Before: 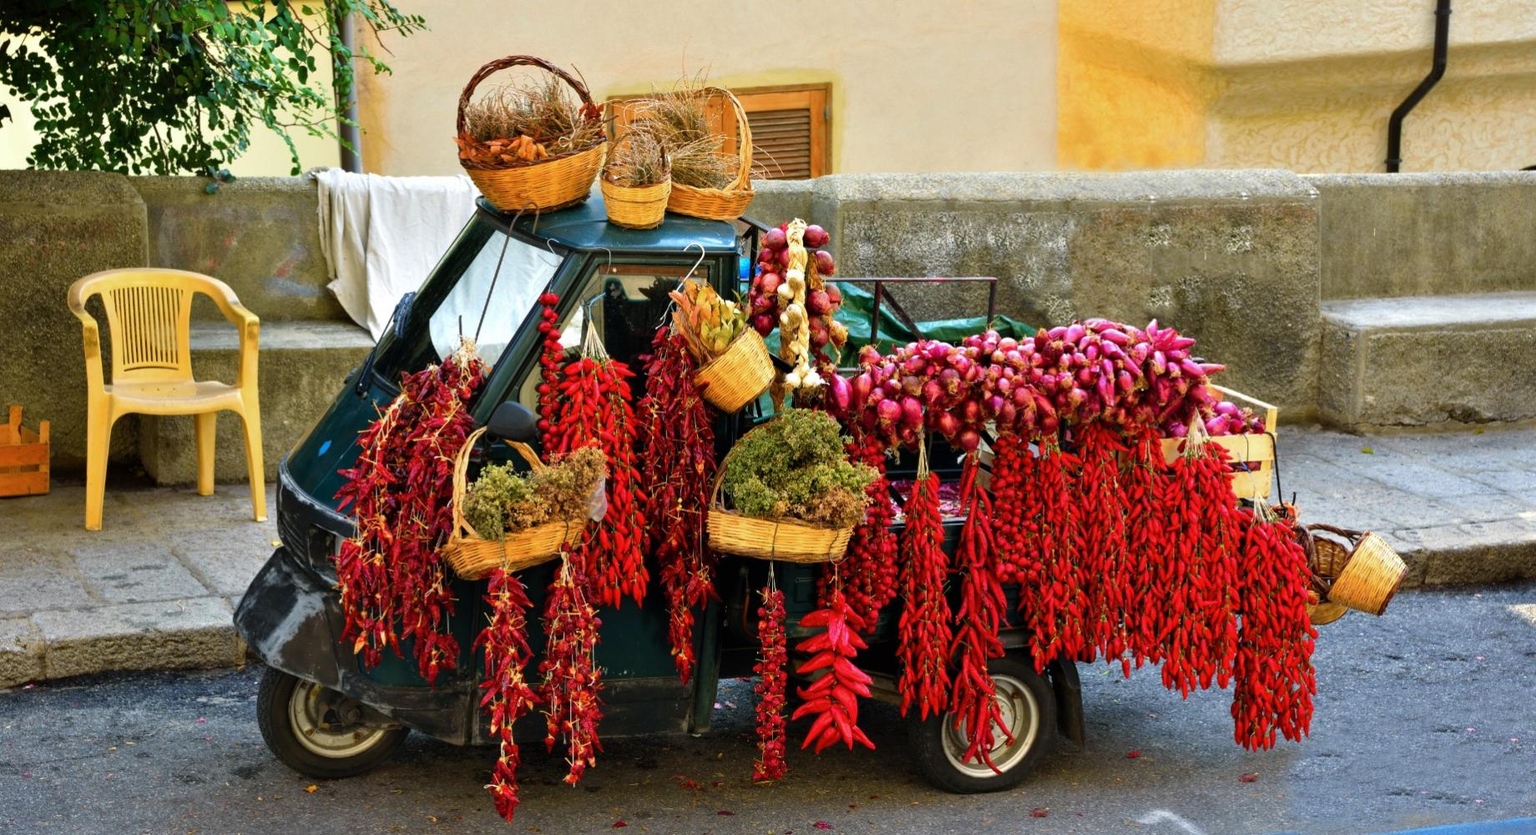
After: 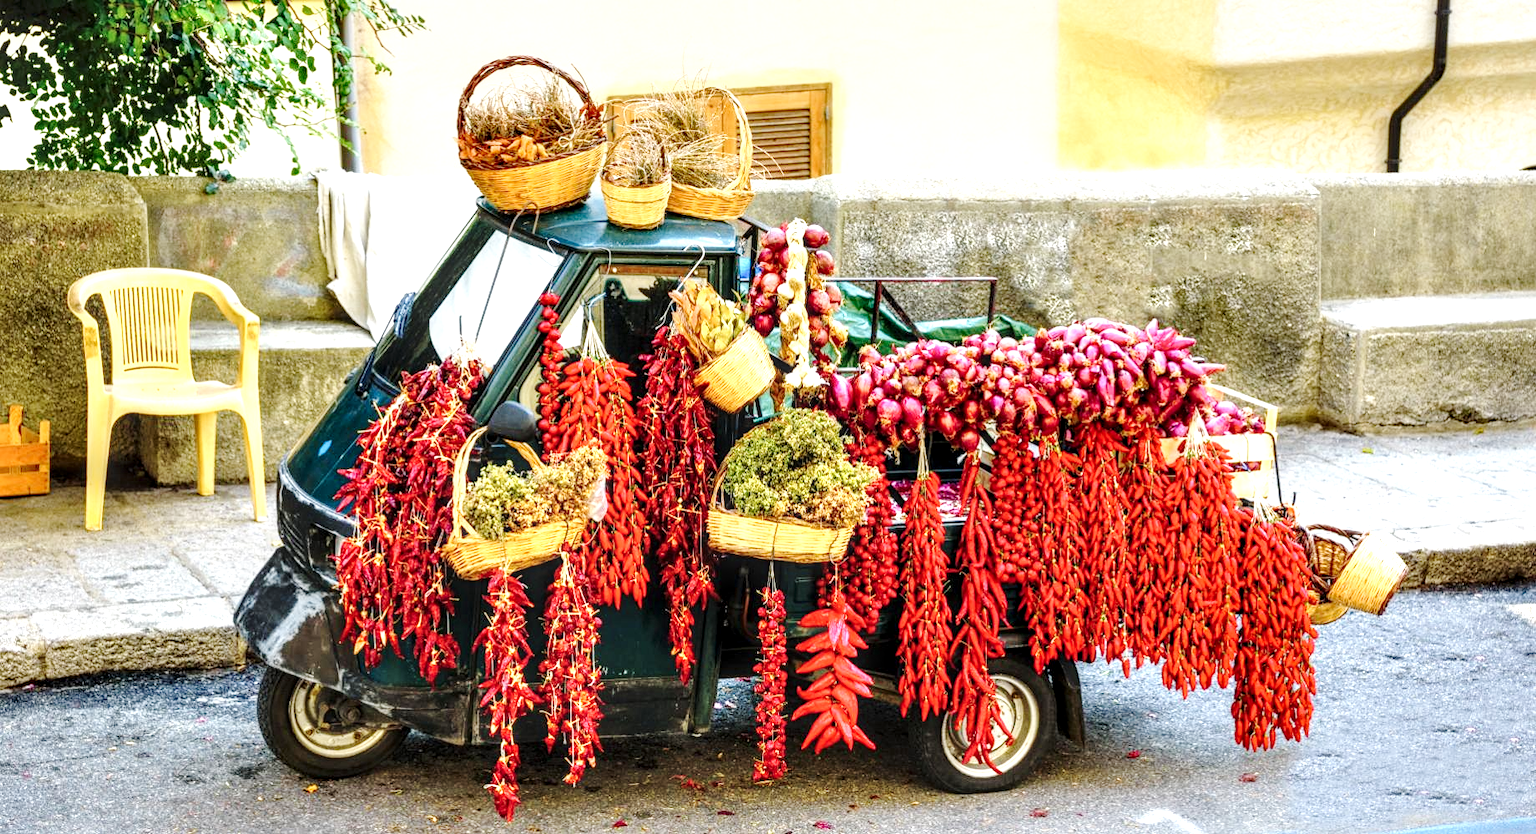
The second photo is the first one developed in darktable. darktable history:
base curve: curves: ch0 [(0, 0.007) (0.028, 0.063) (0.121, 0.311) (0.46, 0.743) (0.859, 0.957) (1, 1)], preserve colors none
contrast equalizer: octaves 7, y [[0.5, 0.486, 0.447, 0.446, 0.489, 0.5], [0.5 ×6], [0.5 ×6], [0 ×6], [0 ×6]]
local contrast: highlights 18%, detail 188%
exposure: black level correction 0, exposure 0.499 EV, compensate highlight preservation false
